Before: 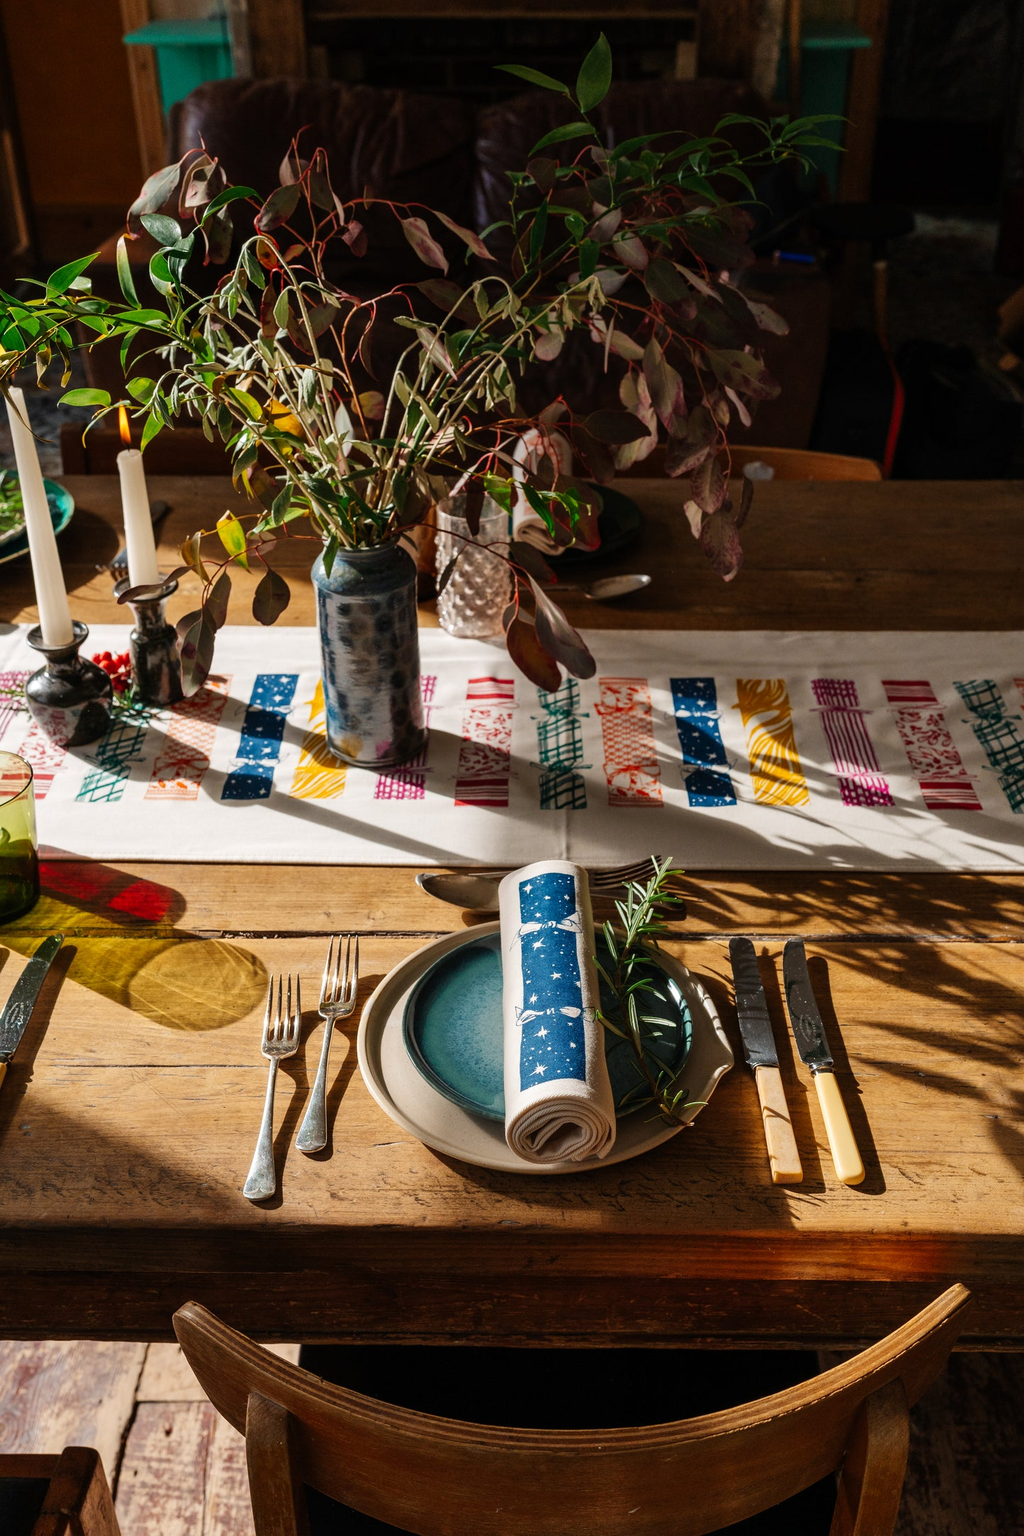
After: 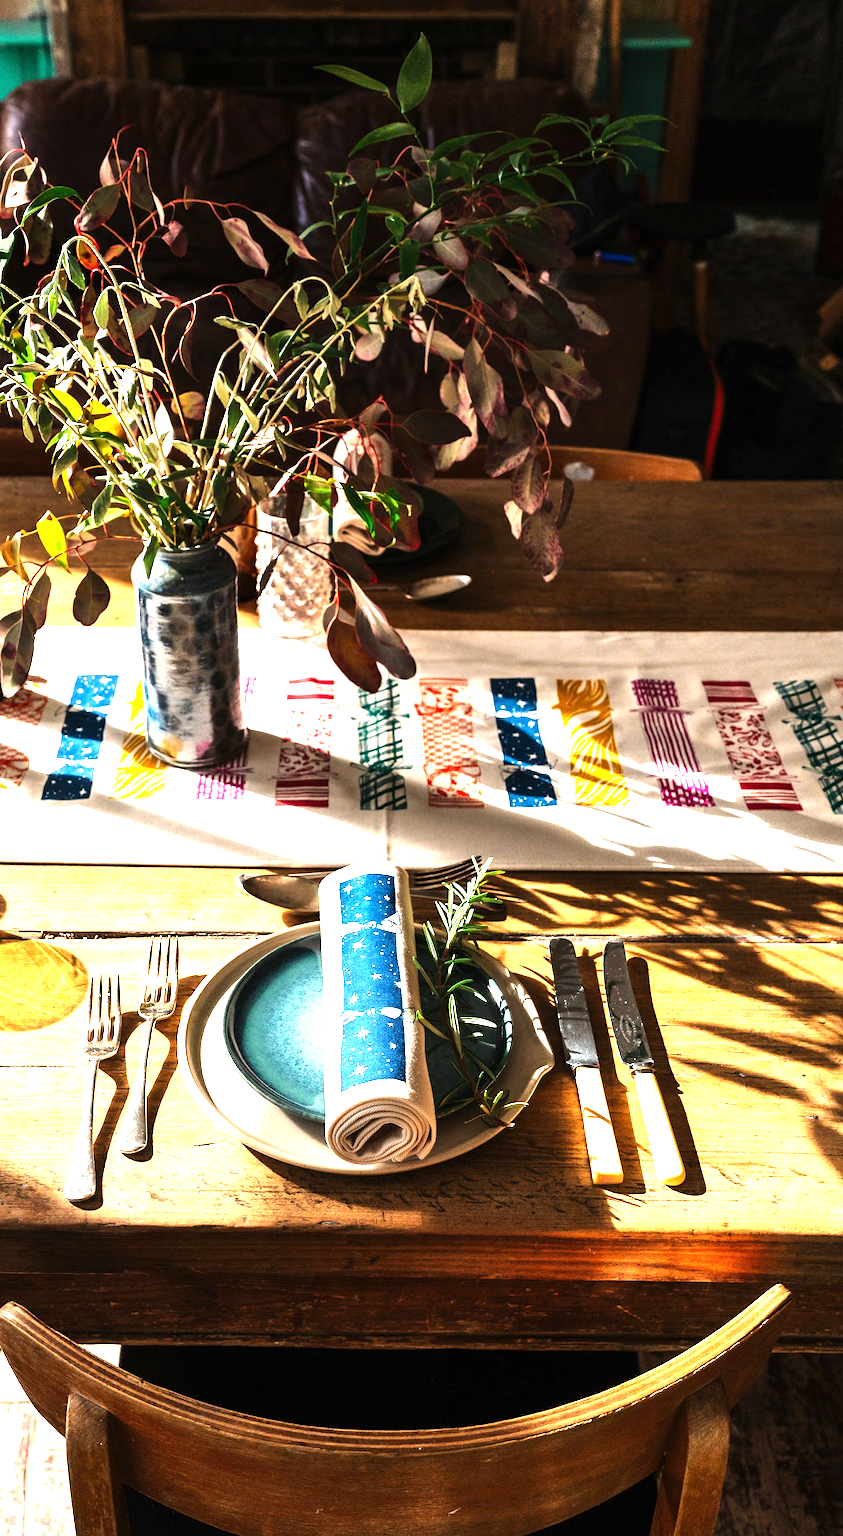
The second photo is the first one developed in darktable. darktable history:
tone equalizer: -8 EV -0.75 EV, -7 EV -0.7 EV, -6 EV -0.6 EV, -5 EV -0.4 EV, -3 EV 0.4 EV, -2 EV 0.6 EV, -1 EV 0.7 EV, +0 EV 0.75 EV, edges refinement/feathering 500, mask exposure compensation -1.57 EV, preserve details no
exposure: black level correction 0, exposure 1.45 EV, compensate exposure bias true, compensate highlight preservation false
crop: left 17.582%, bottom 0.031%
